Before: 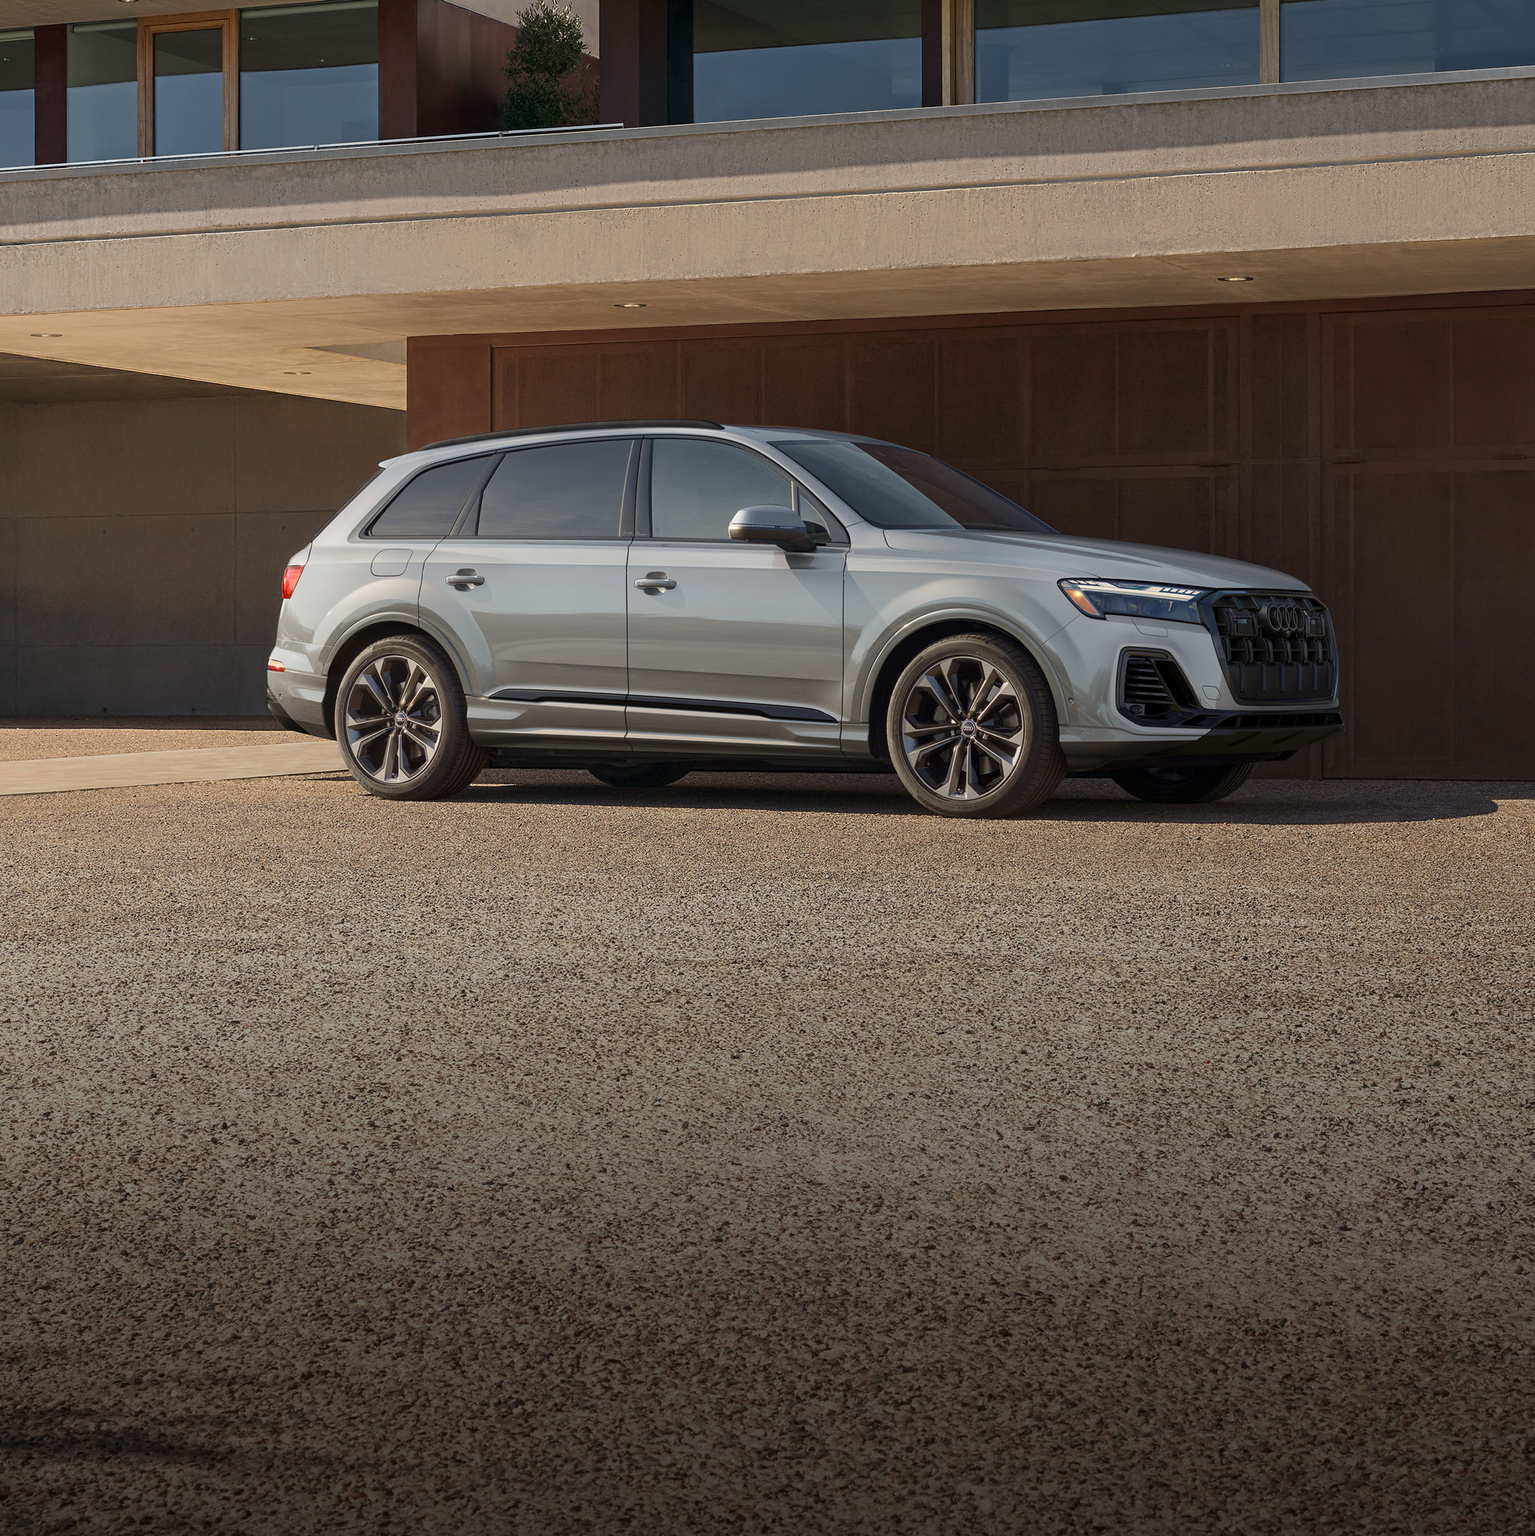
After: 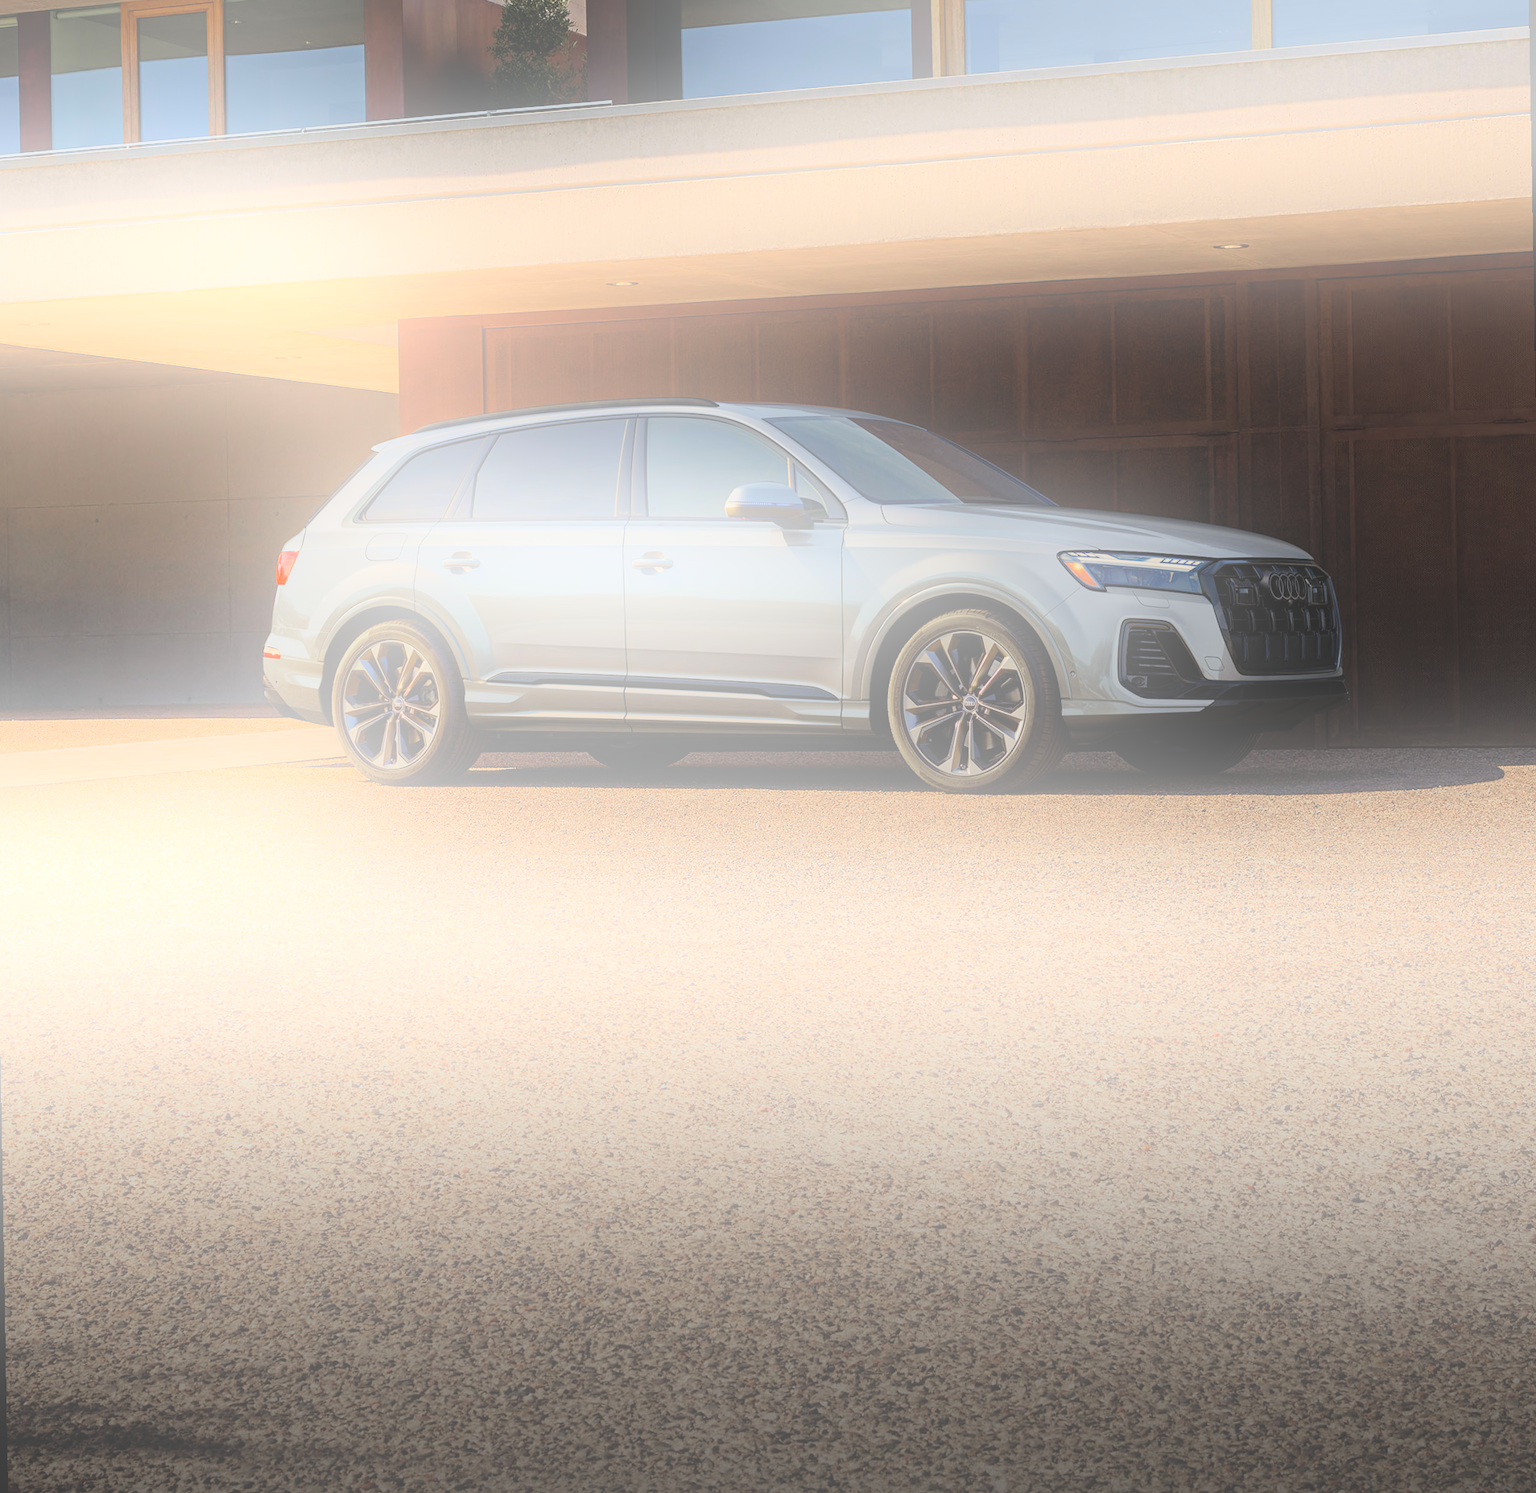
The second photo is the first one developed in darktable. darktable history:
filmic rgb: black relative exposure -7.65 EV, white relative exposure 4.56 EV, hardness 3.61, contrast 1.05
rotate and perspective: rotation -1°, crop left 0.011, crop right 0.989, crop top 0.025, crop bottom 0.975
bloom: size 25%, threshold 5%, strength 90%
